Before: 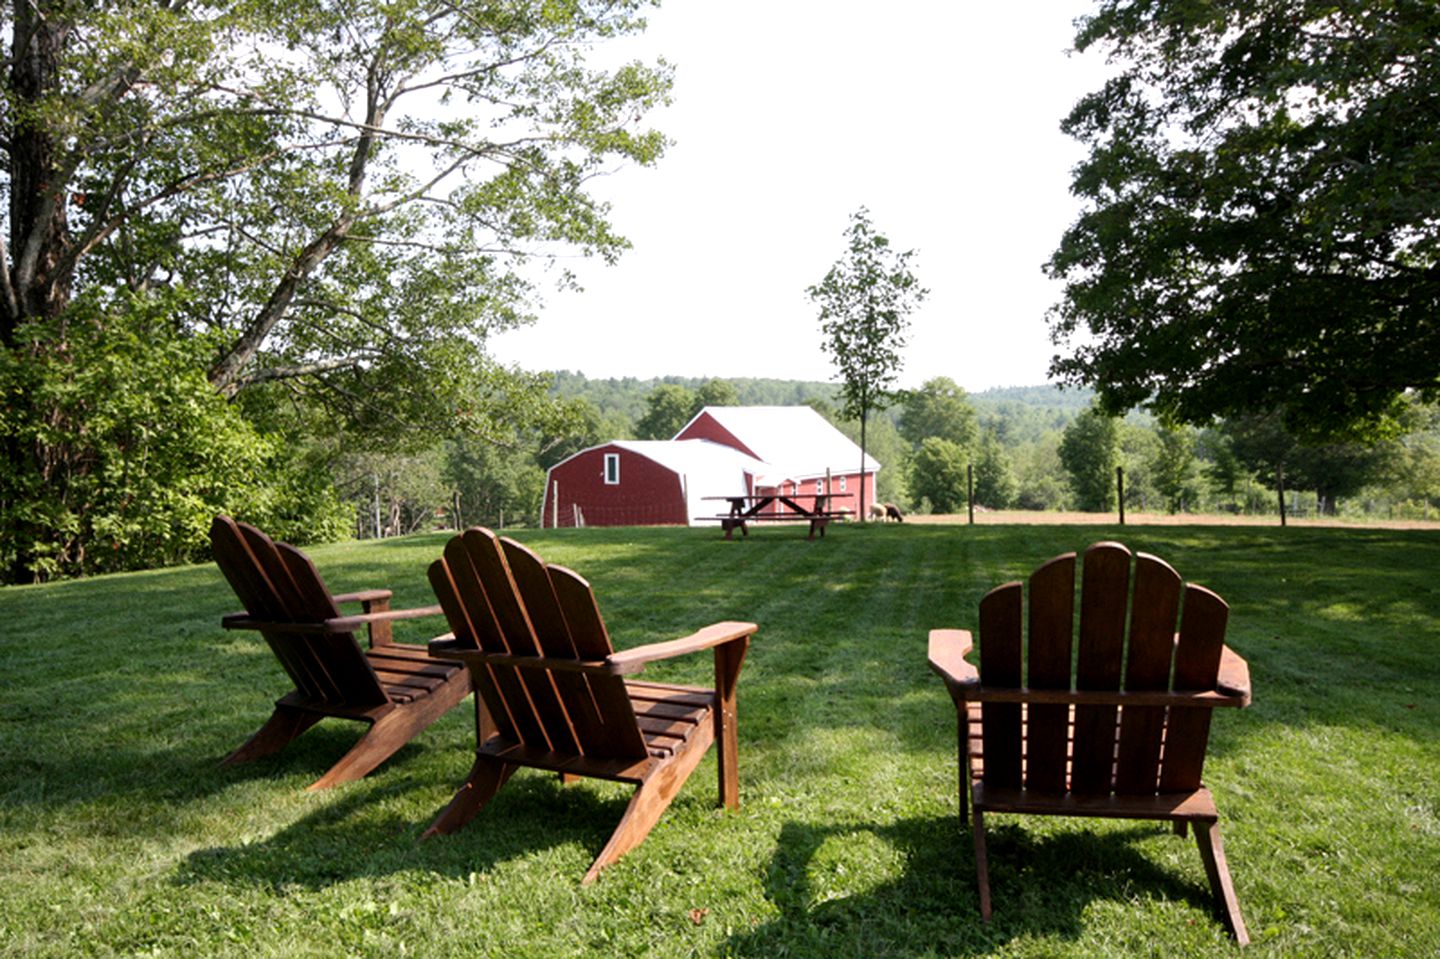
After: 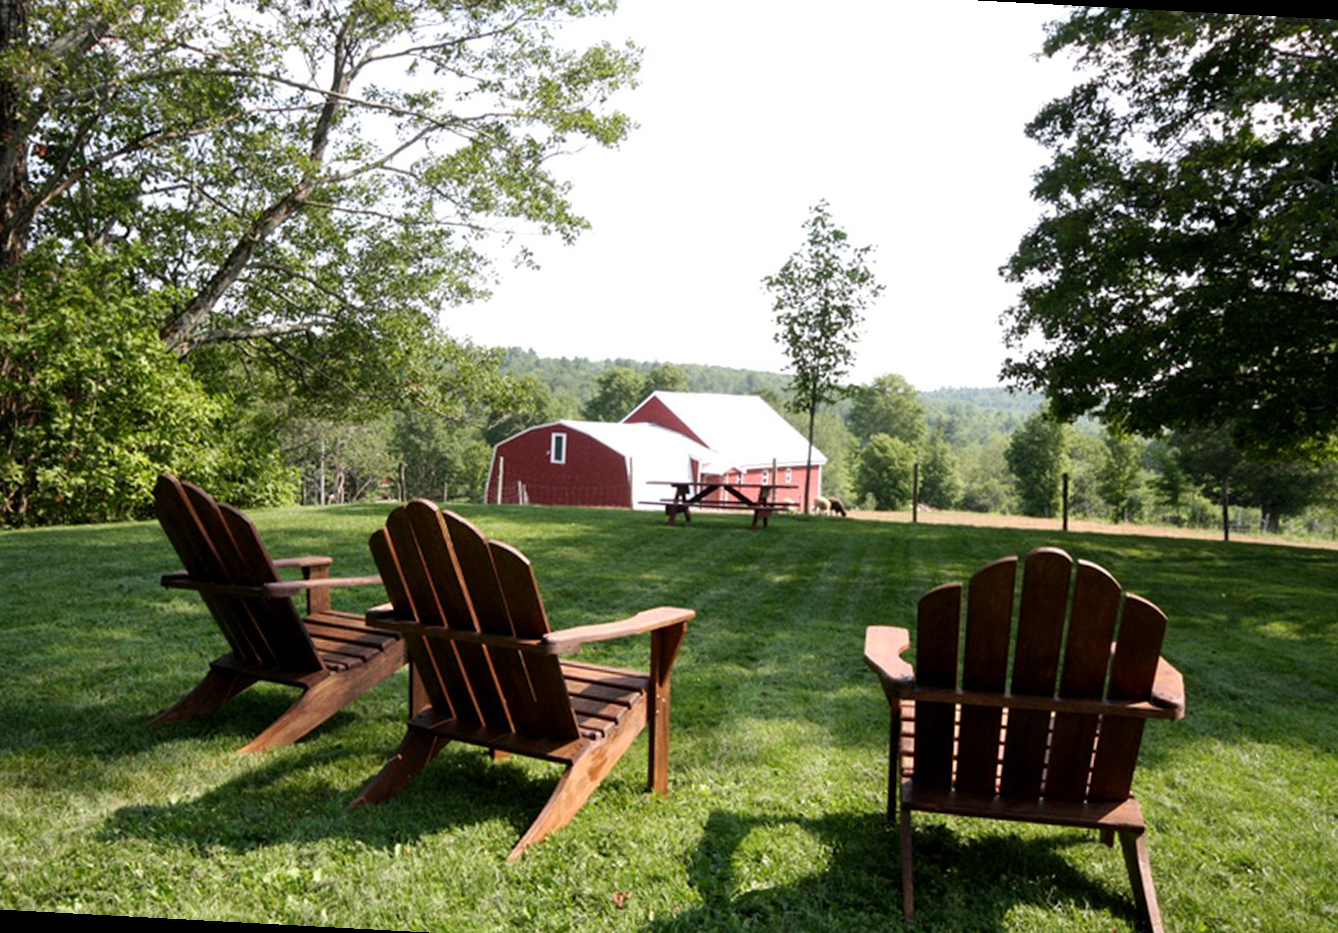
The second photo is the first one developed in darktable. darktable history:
crop and rotate: angle -3.06°, left 5.331%, top 5.177%, right 4.754%, bottom 4.584%
